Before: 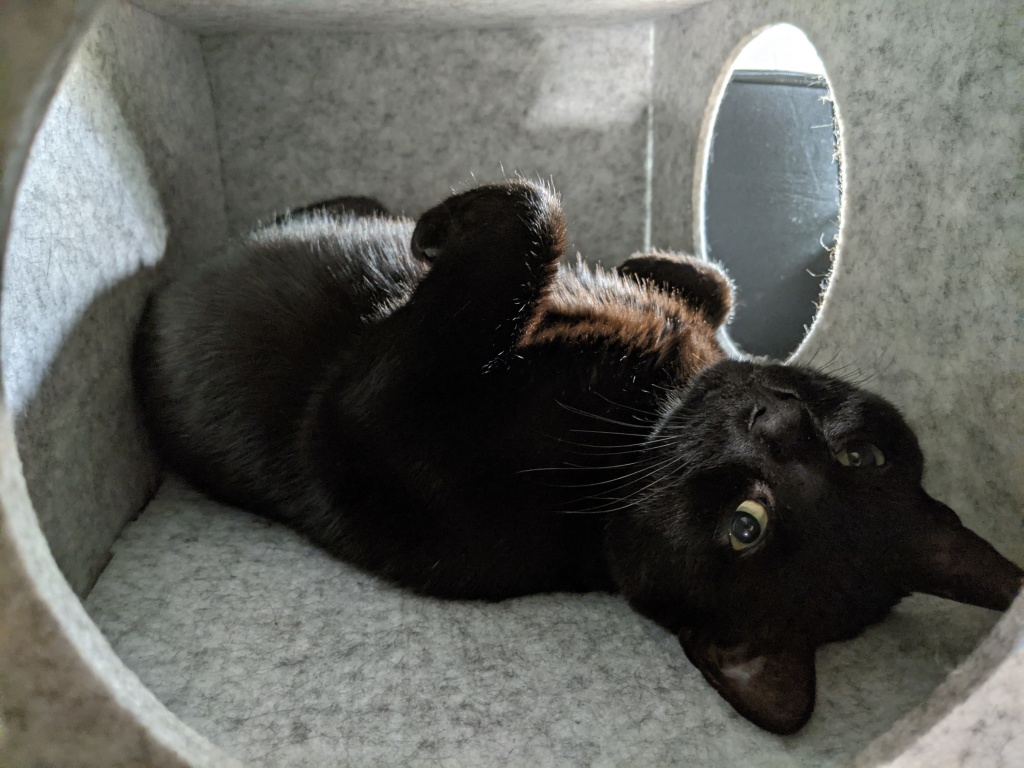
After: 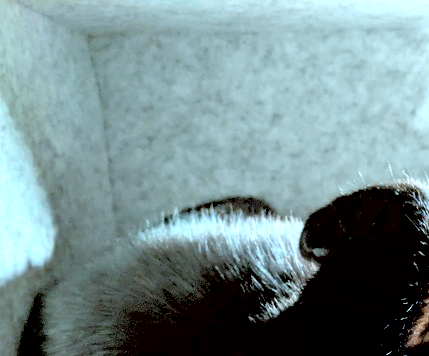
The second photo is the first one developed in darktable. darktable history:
crop and rotate: left 11.009%, top 0.062%, right 47.004%, bottom 53.506%
color correction: highlights a* -12, highlights b* -15.36
exposure: black level correction 0.011, exposure 1.082 EV, compensate highlight preservation false
contrast brightness saturation: brightness 0.282
